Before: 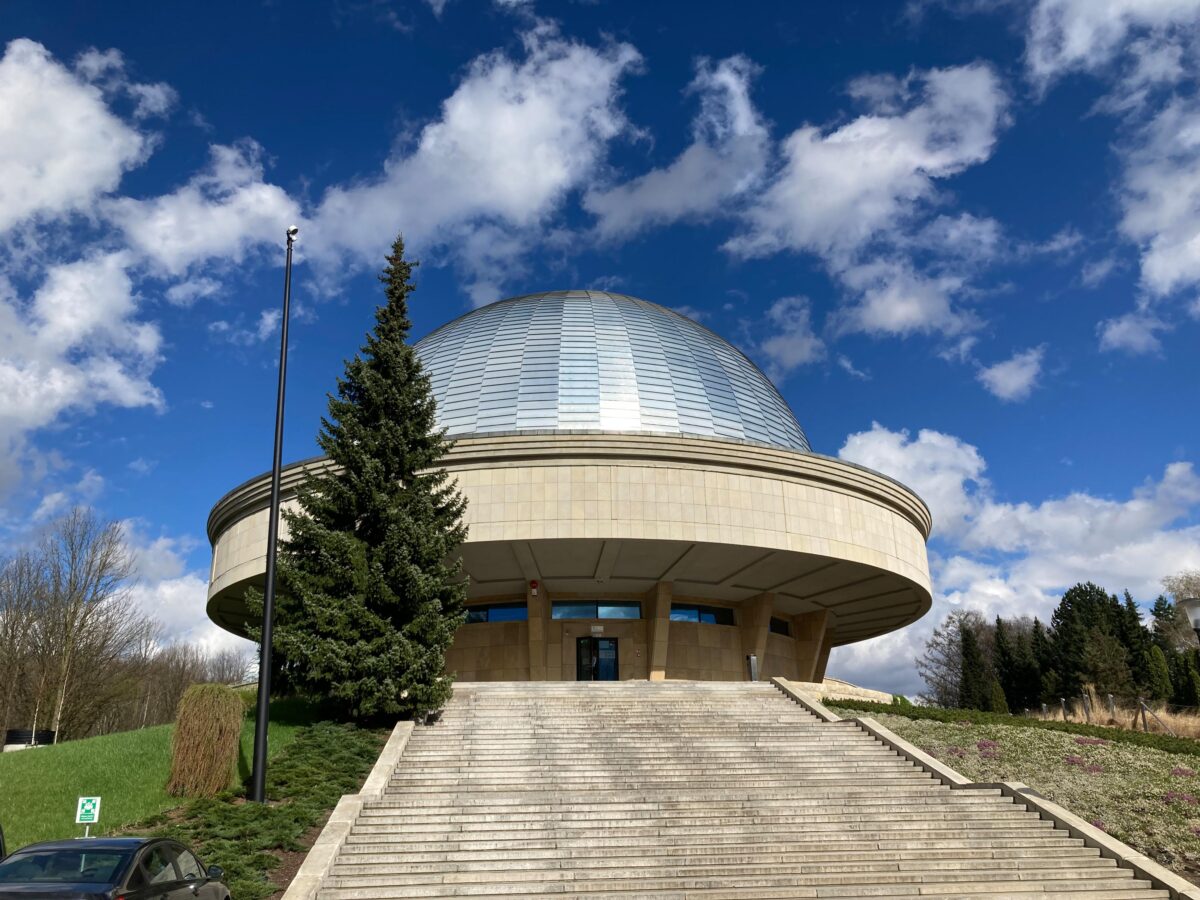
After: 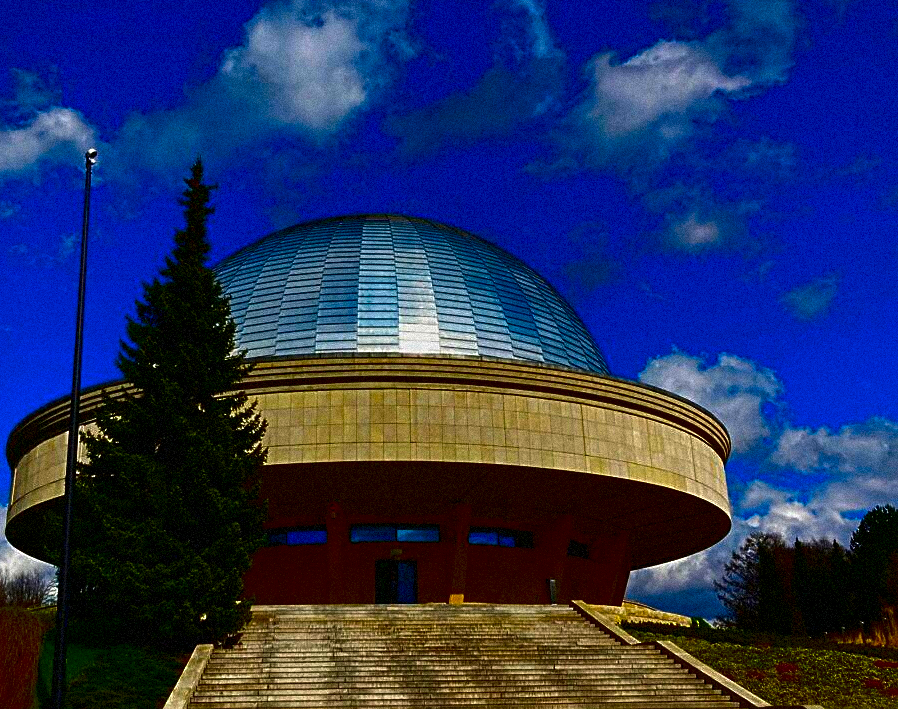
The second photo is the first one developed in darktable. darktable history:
grain: strength 35%, mid-tones bias 0%
white balance: emerald 1
color balance rgb: linear chroma grading › global chroma 10%, perceptual saturation grading › global saturation 30%, global vibrance 10%
local contrast: highlights 100%, shadows 100%, detail 120%, midtone range 0.2
contrast brightness saturation: brightness -1, saturation 1
crop: left 16.768%, top 8.653%, right 8.362%, bottom 12.485%
exposure: exposure -0.116 EV, compensate exposure bias true, compensate highlight preservation false
sharpen: on, module defaults
